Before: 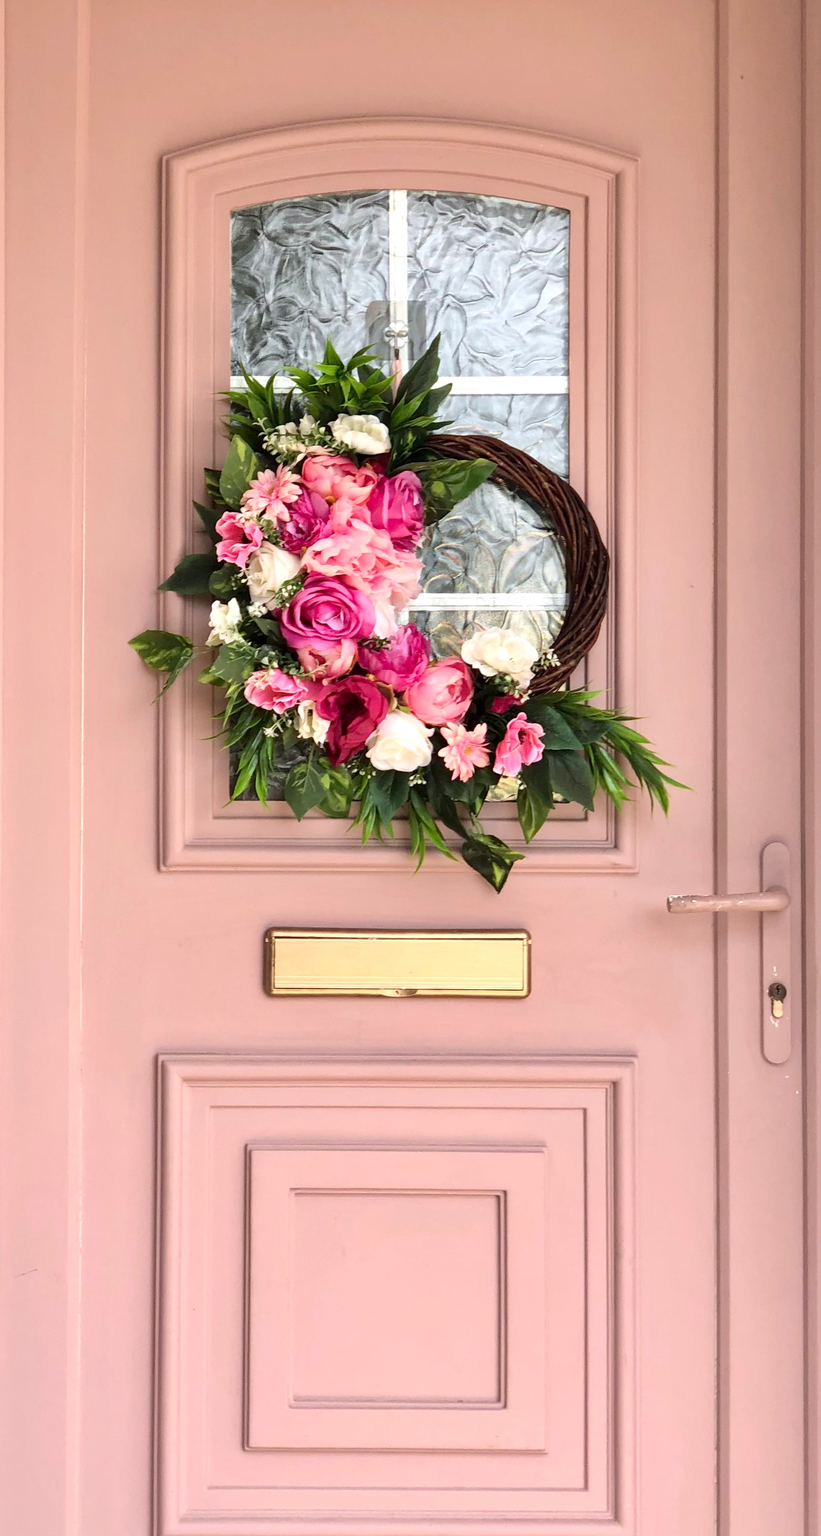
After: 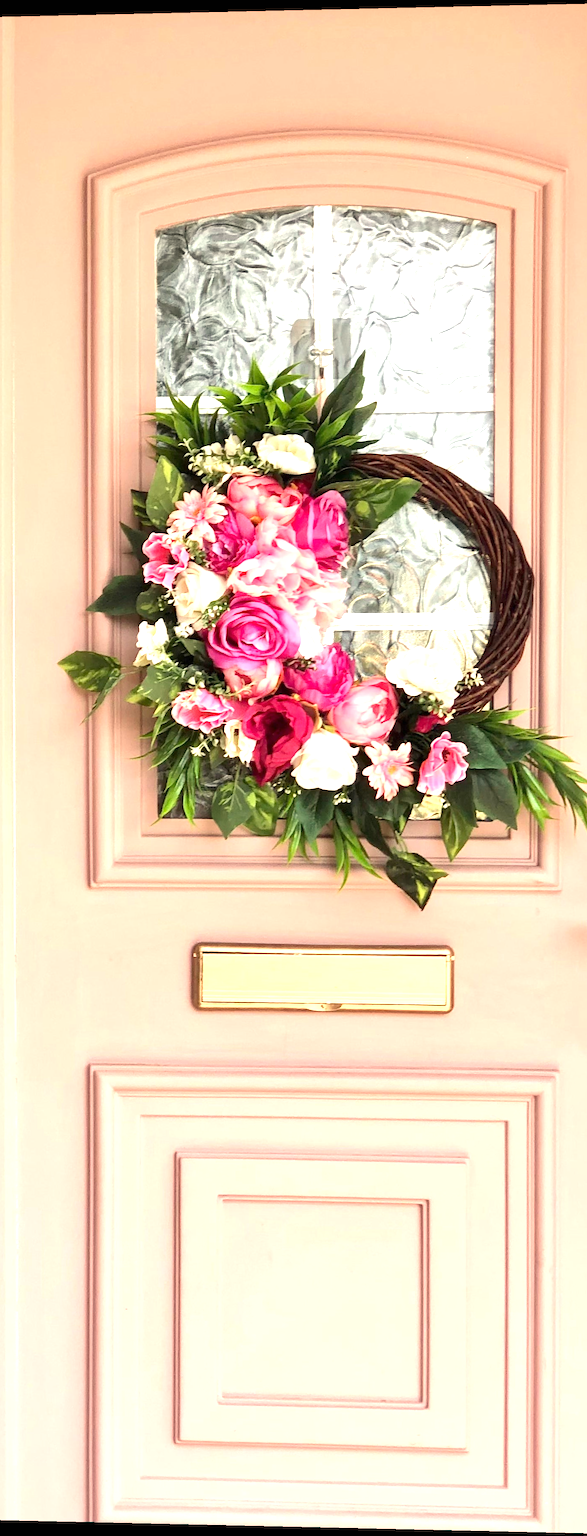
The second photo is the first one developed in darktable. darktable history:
white balance: red 1.029, blue 0.92
crop and rotate: left 9.061%, right 20.142%
rotate and perspective: lens shift (vertical) 0.048, lens shift (horizontal) -0.024, automatic cropping off
exposure: black level correction 0, exposure 0.877 EV, compensate exposure bias true, compensate highlight preservation false
